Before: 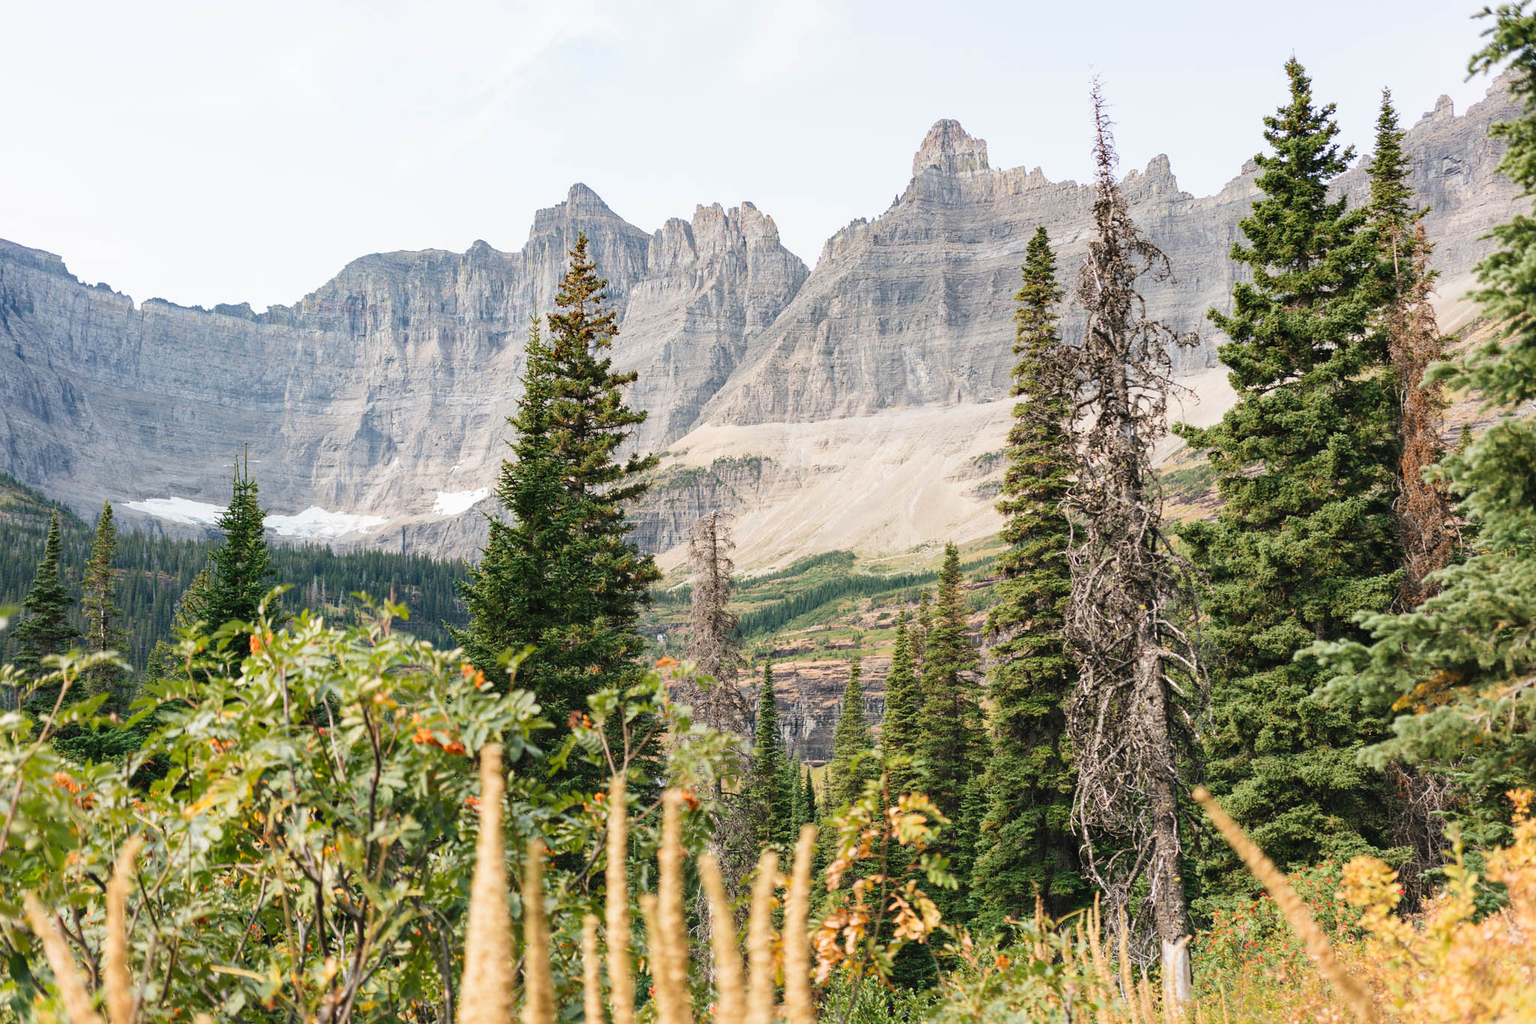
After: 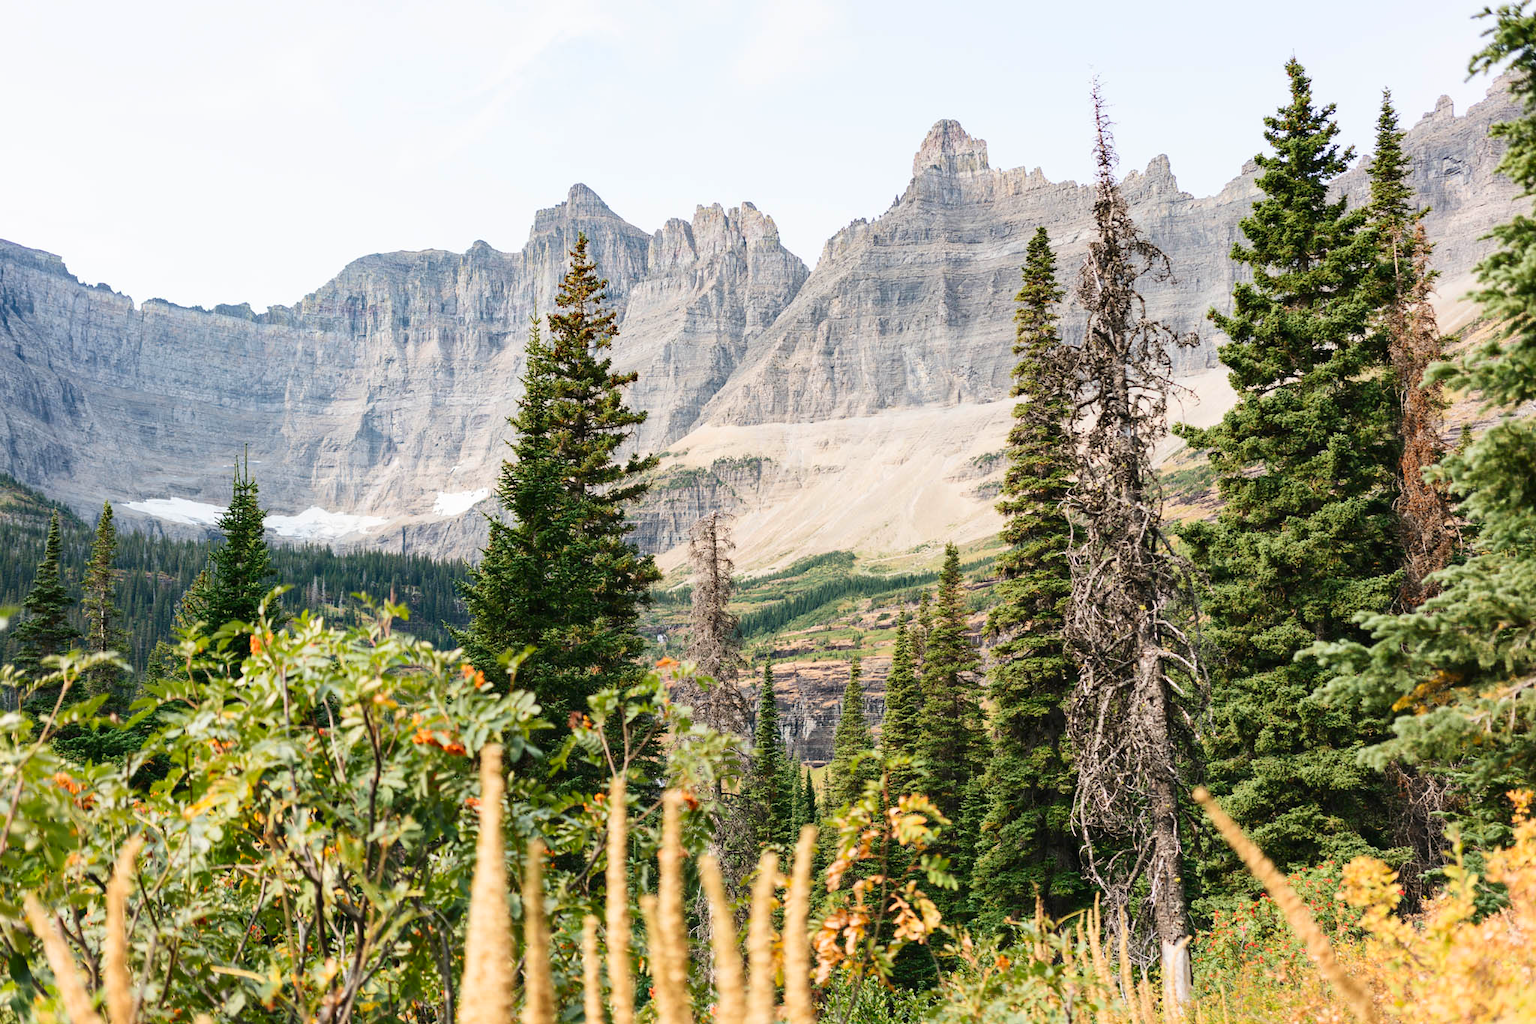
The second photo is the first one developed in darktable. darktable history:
contrast brightness saturation: contrast 0.153, brightness -0.01, saturation 0.104
